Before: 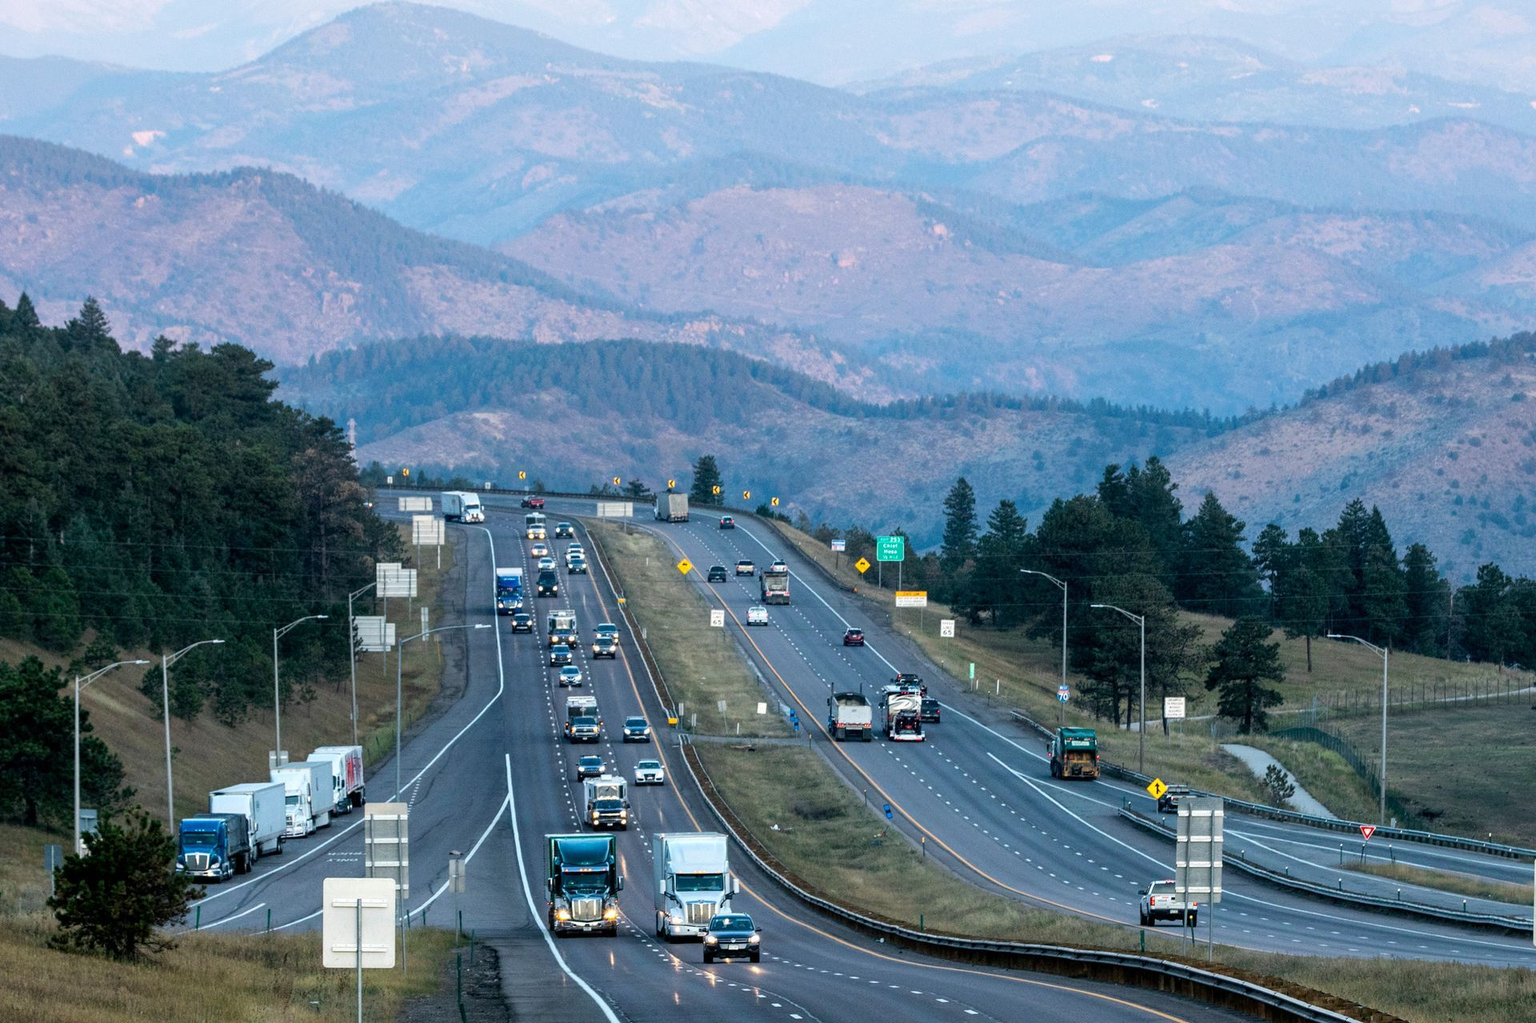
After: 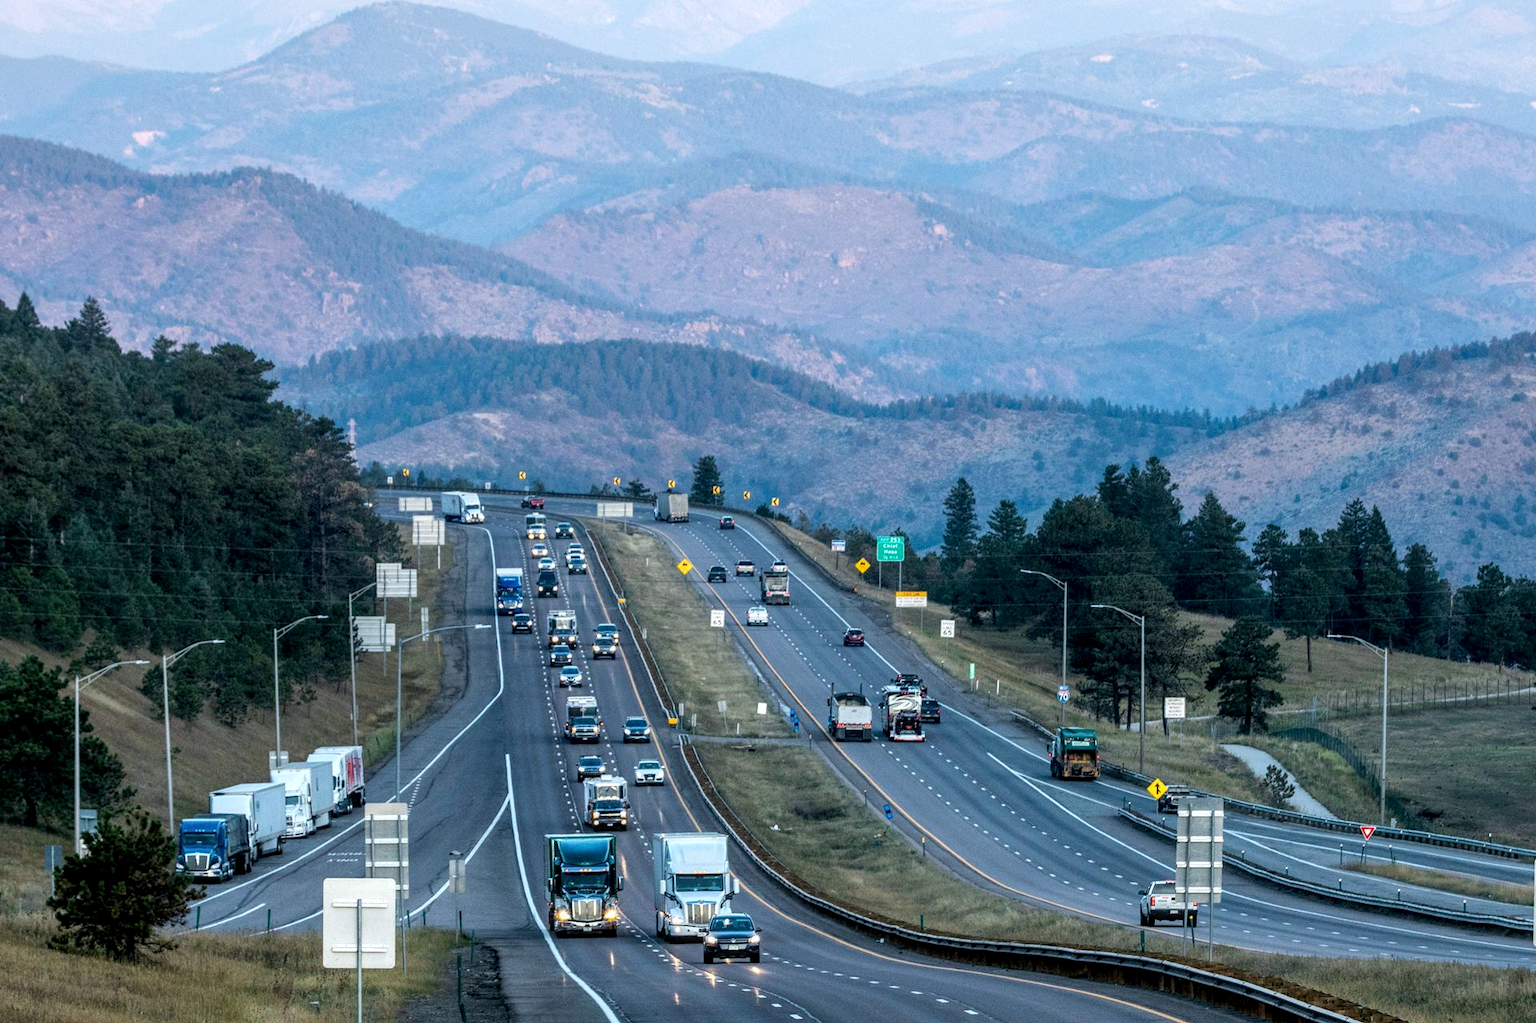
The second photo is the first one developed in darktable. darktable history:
local contrast: on, module defaults
white balance: red 0.982, blue 1.018
